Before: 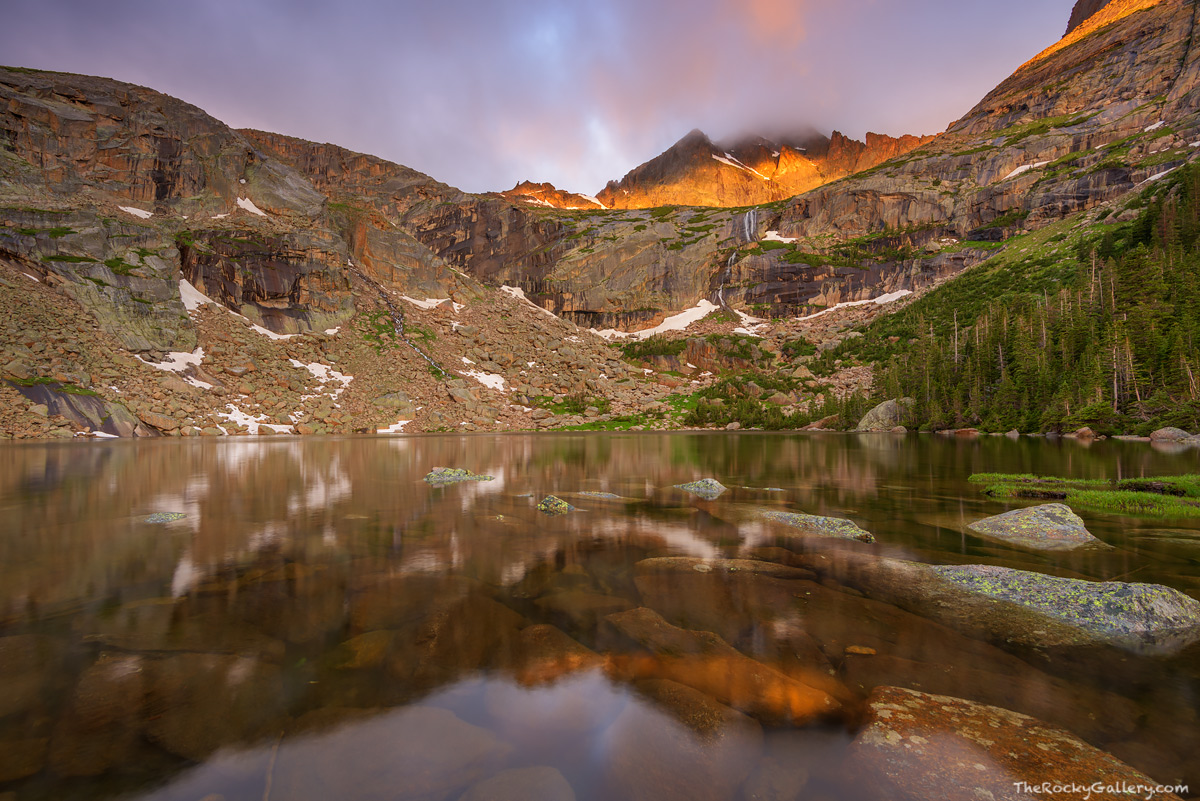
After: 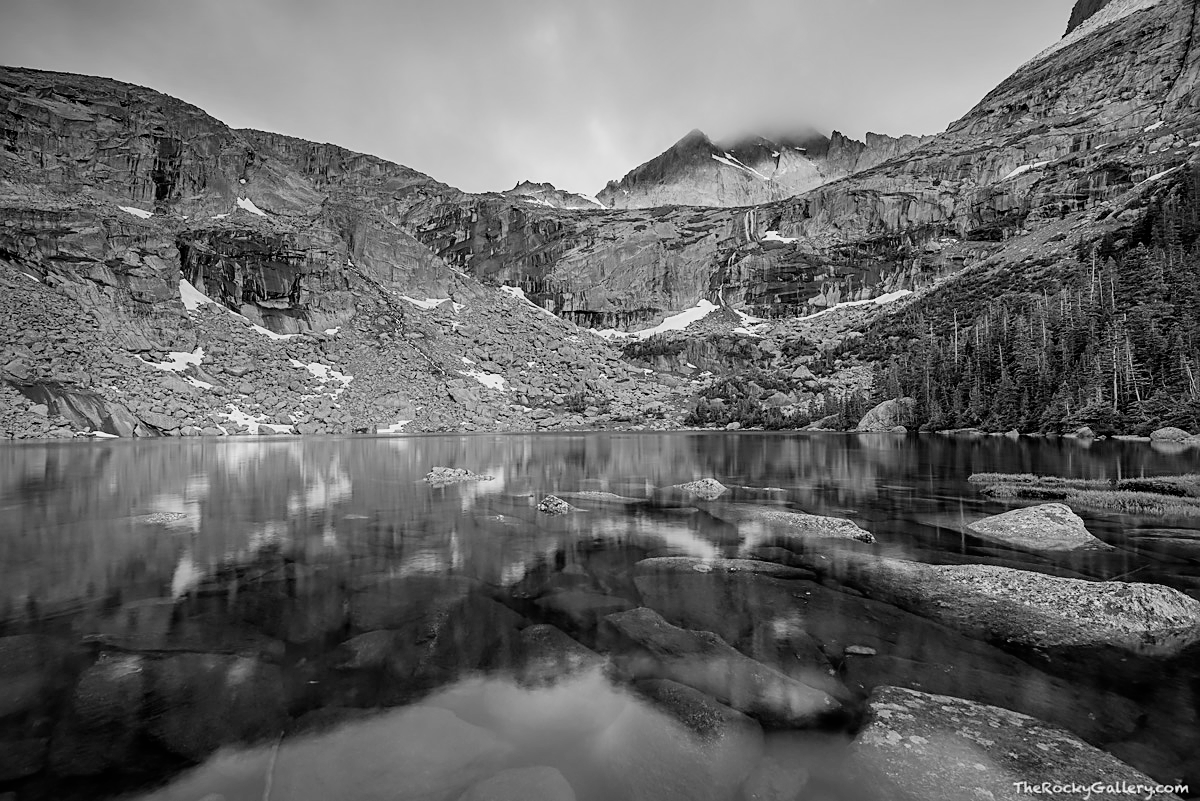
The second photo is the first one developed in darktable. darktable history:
exposure: black level correction 0.001, exposure 0.5 EV, compensate exposure bias true, compensate highlight preservation false
sharpen: on, module defaults
tone equalizer: on, module defaults
color contrast: green-magenta contrast 0, blue-yellow contrast 0
filmic rgb: black relative exposure -5 EV, hardness 2.88, contrast 1.2
